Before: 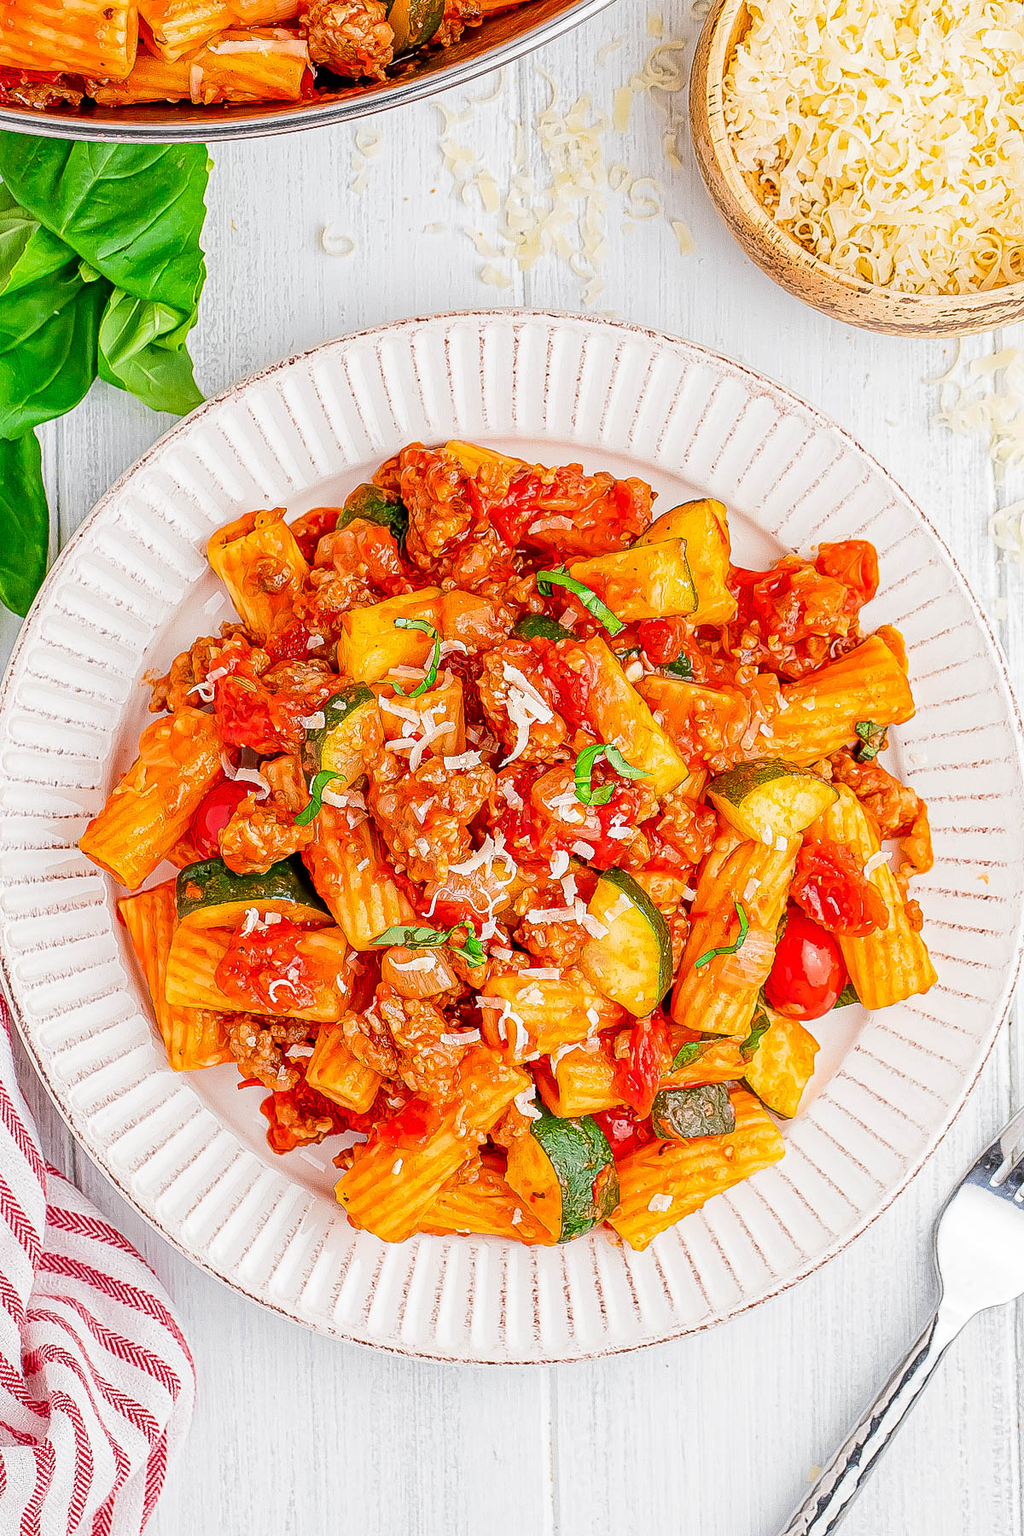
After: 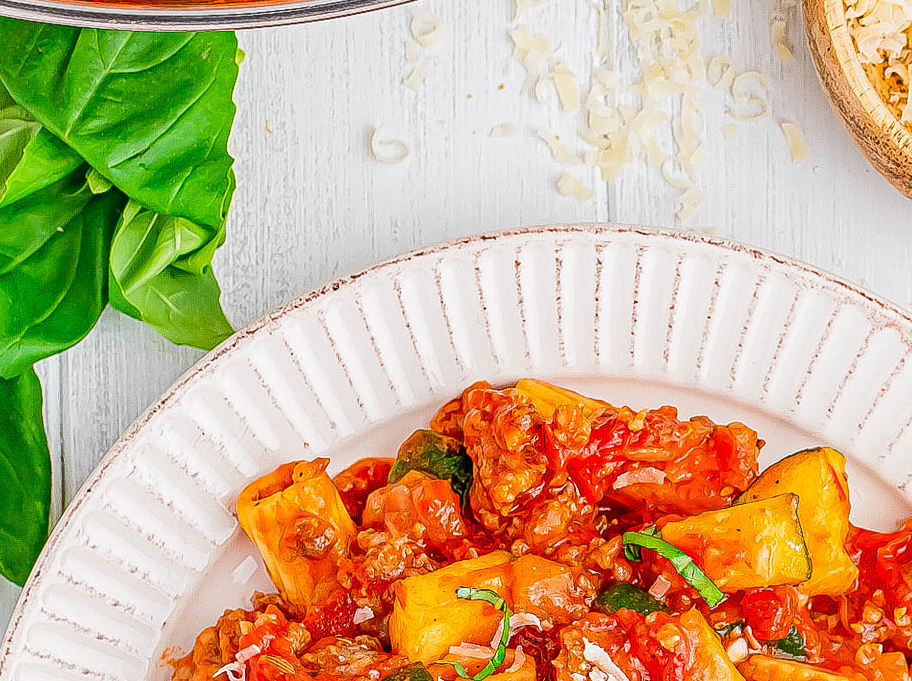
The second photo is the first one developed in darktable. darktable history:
crop: left 0.552%, top 7.627%, right 23.42%, bottom 54.524%
